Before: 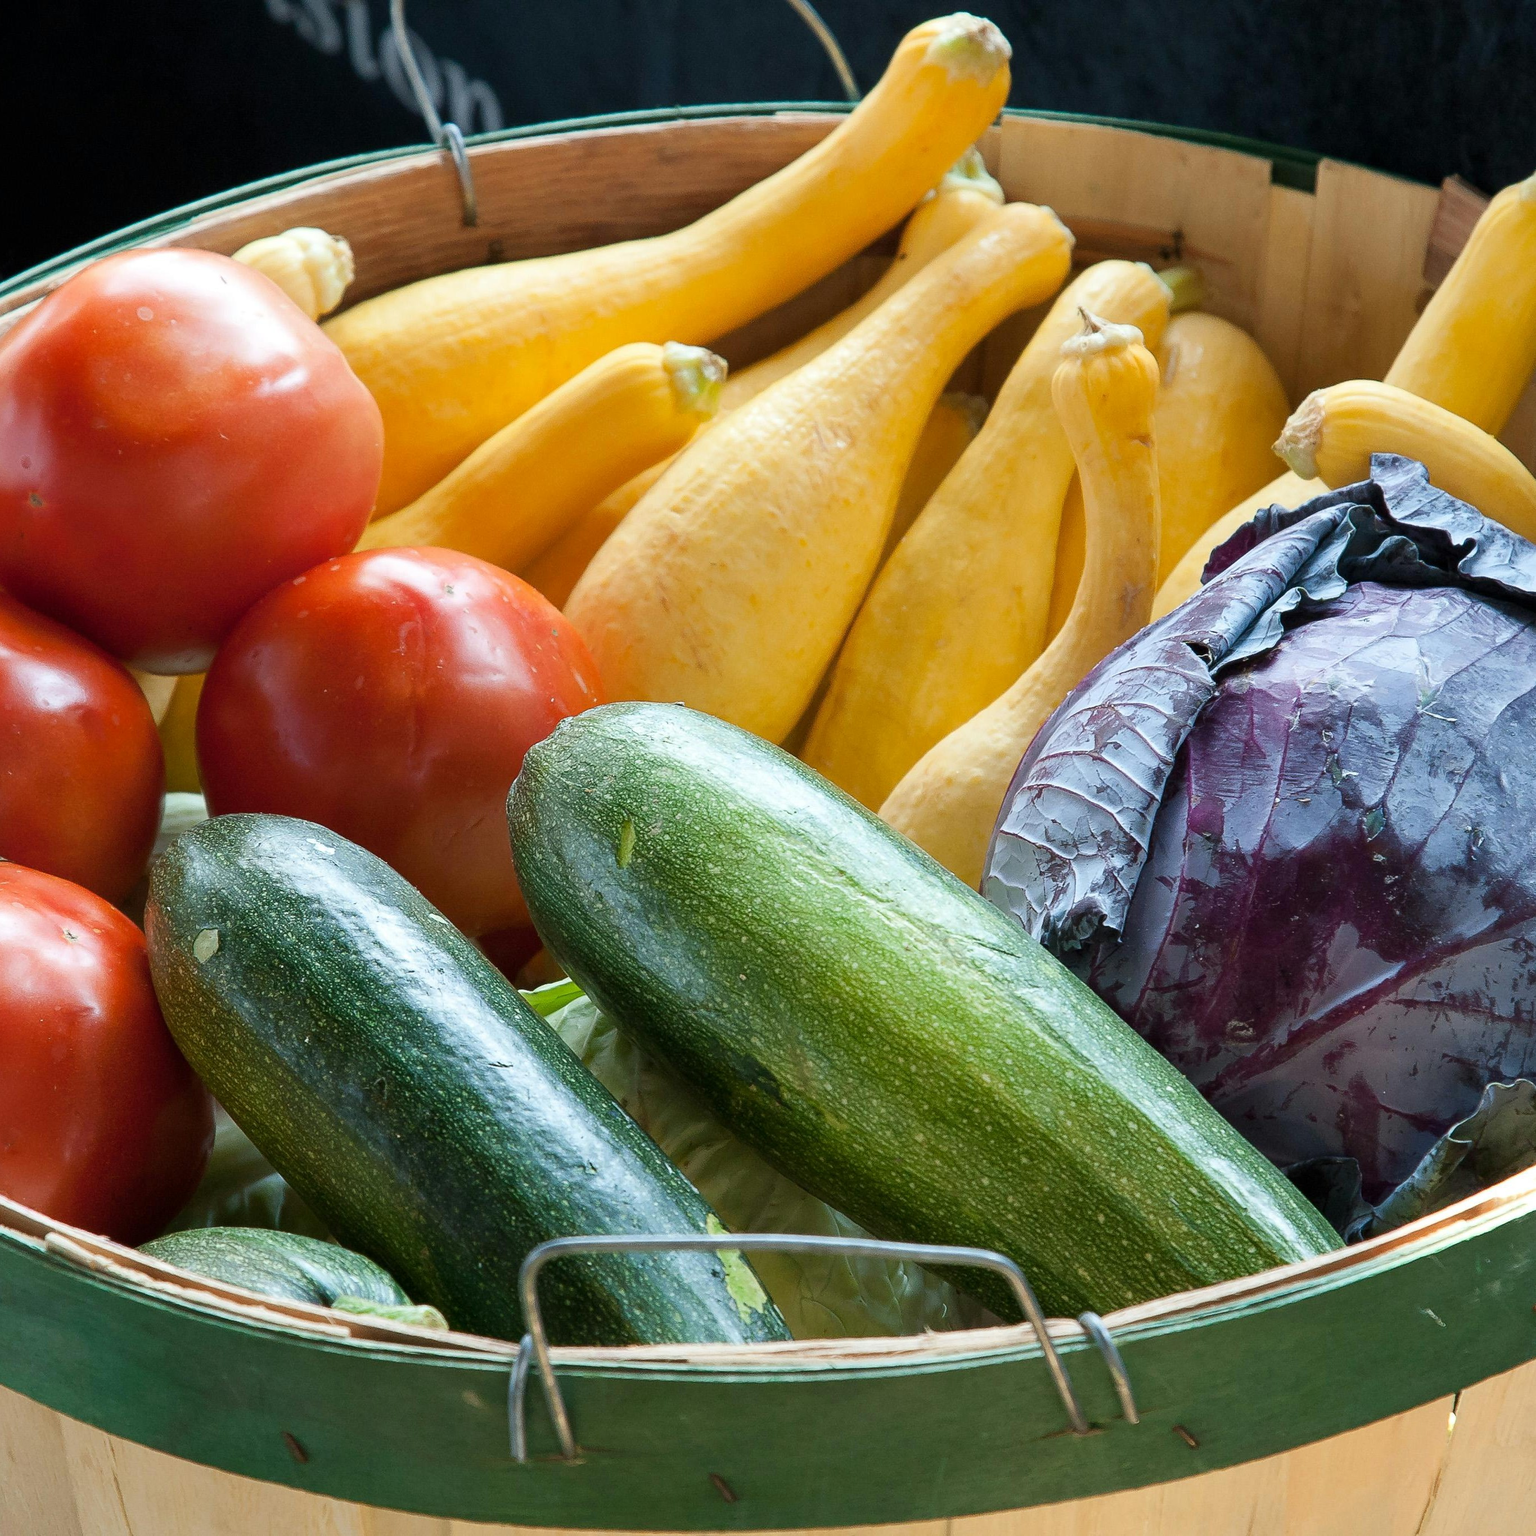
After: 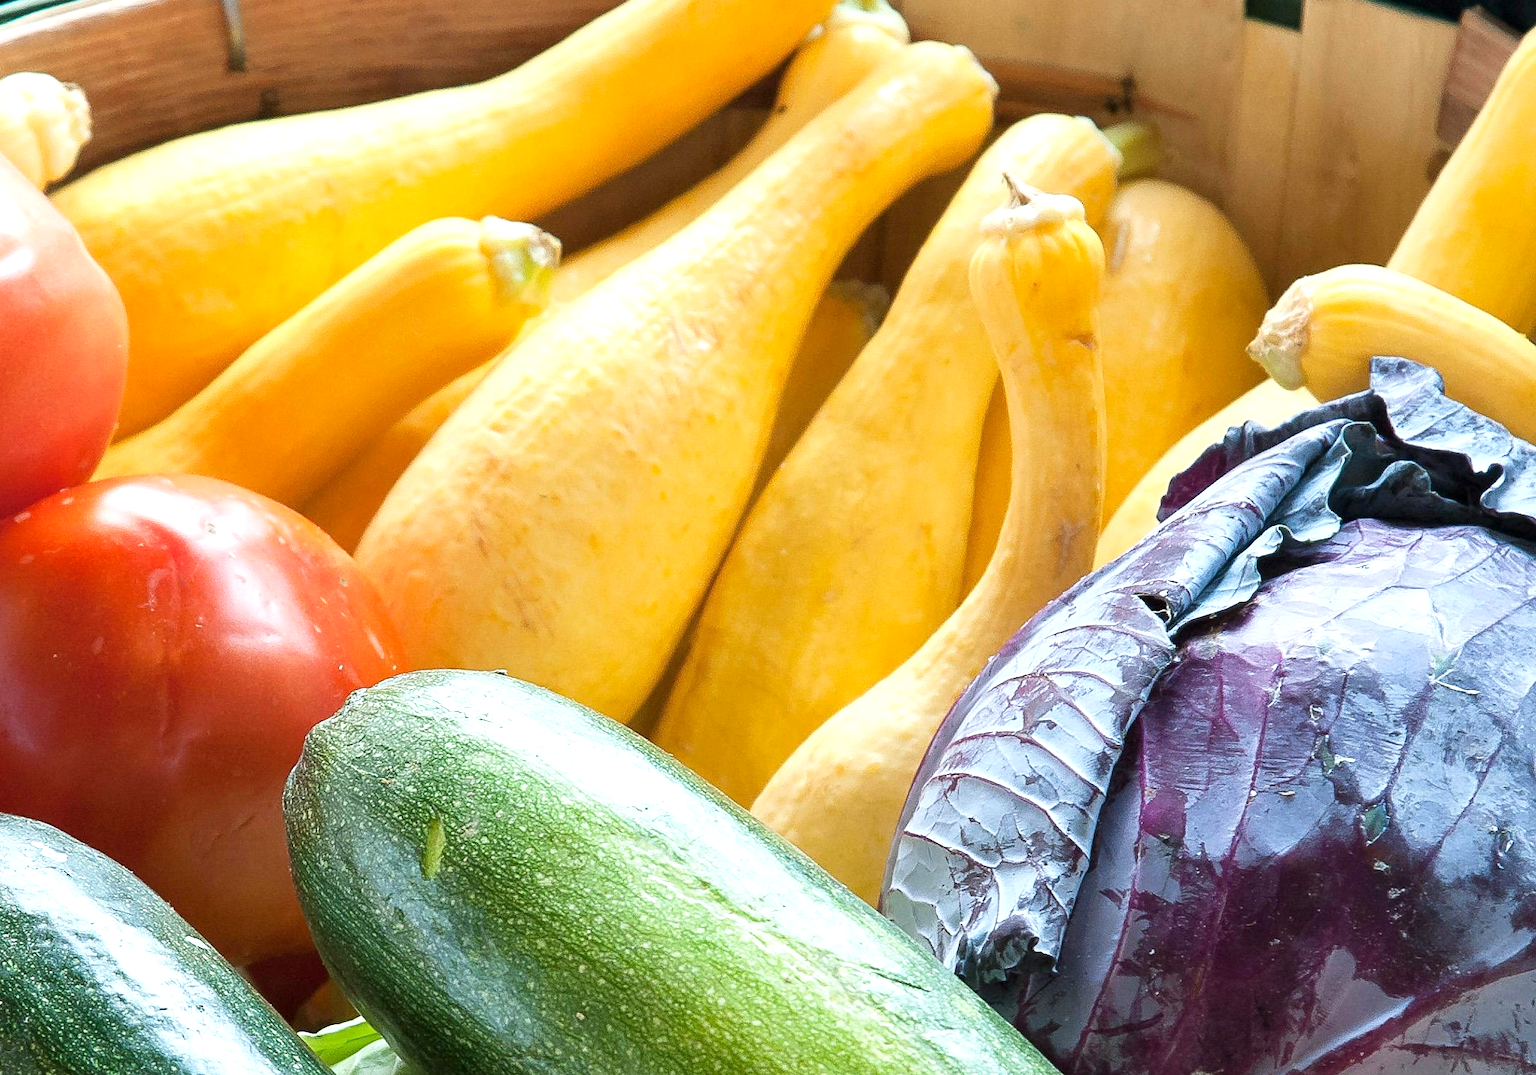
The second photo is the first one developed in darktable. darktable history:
tone curve: curves: ch0 [(0, 0) (0.003, 0.003) (0.011, 0.011) (0.025, 0.026) (0.044, 0.046) (0.069, 0.072) (0.1, 0.103) (0.136, 0.141) (0.177, 0.184) (0.224, 0.233) (0.277, 0.287) (0.335, 0.348) (0.399, 0.414) (0.468, 0.486) (0.543, 0.563) (0.623, 0.647) (0.709, 0.736) (0.801, 0.831) (0.898, 0.92) (1, 1)], preserve colors none
exposure: exposure 0.507 EV, compensate highlight preservation false
crop: left 18.38%, top 11.092%, right 2.134%, bottom 33.217%
